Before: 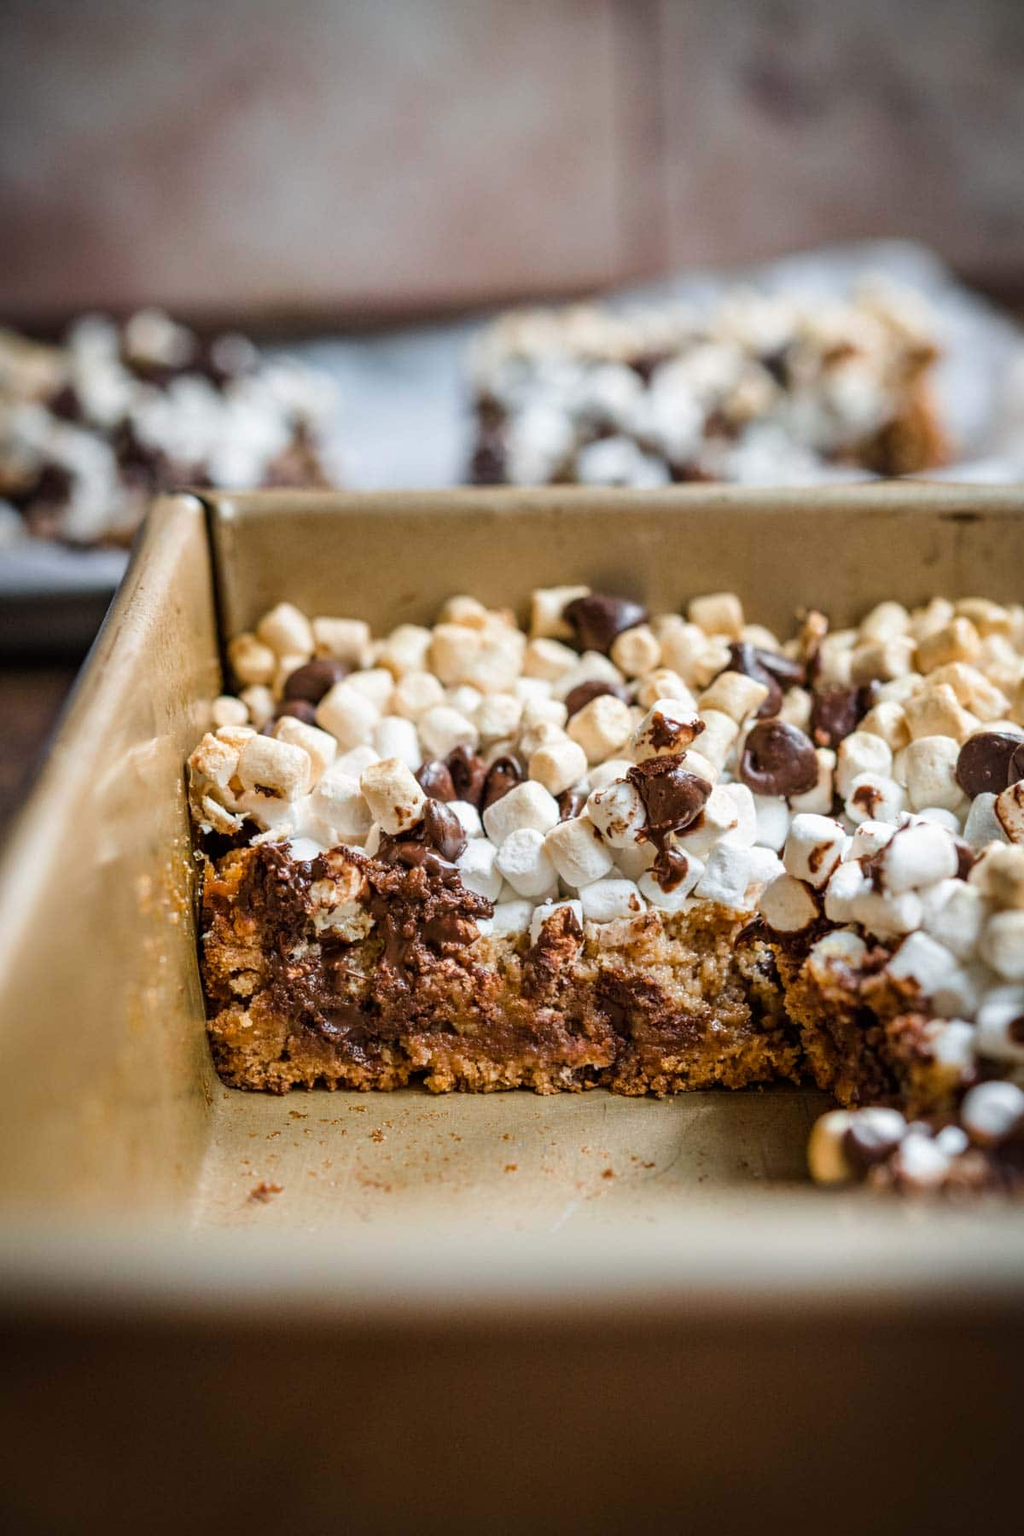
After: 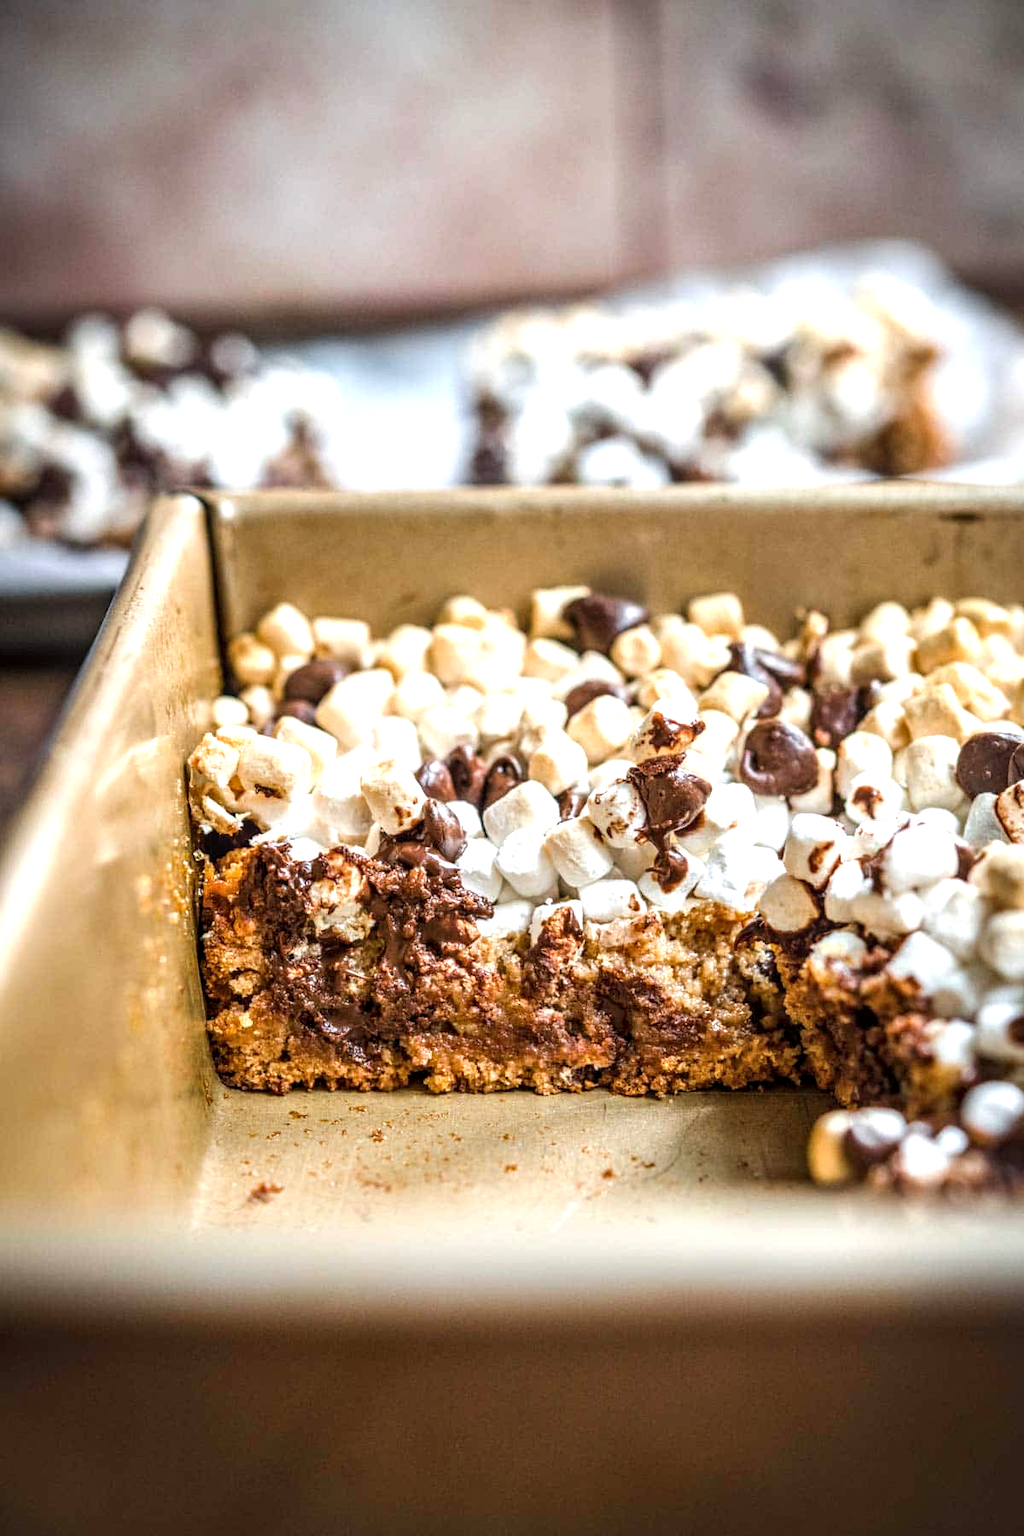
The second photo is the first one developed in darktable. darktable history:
local contrast: detail 130%
exposure: black level correction 0, exposure 0.688 EV, compensate exposure bias true, compensate highlight preservation false
